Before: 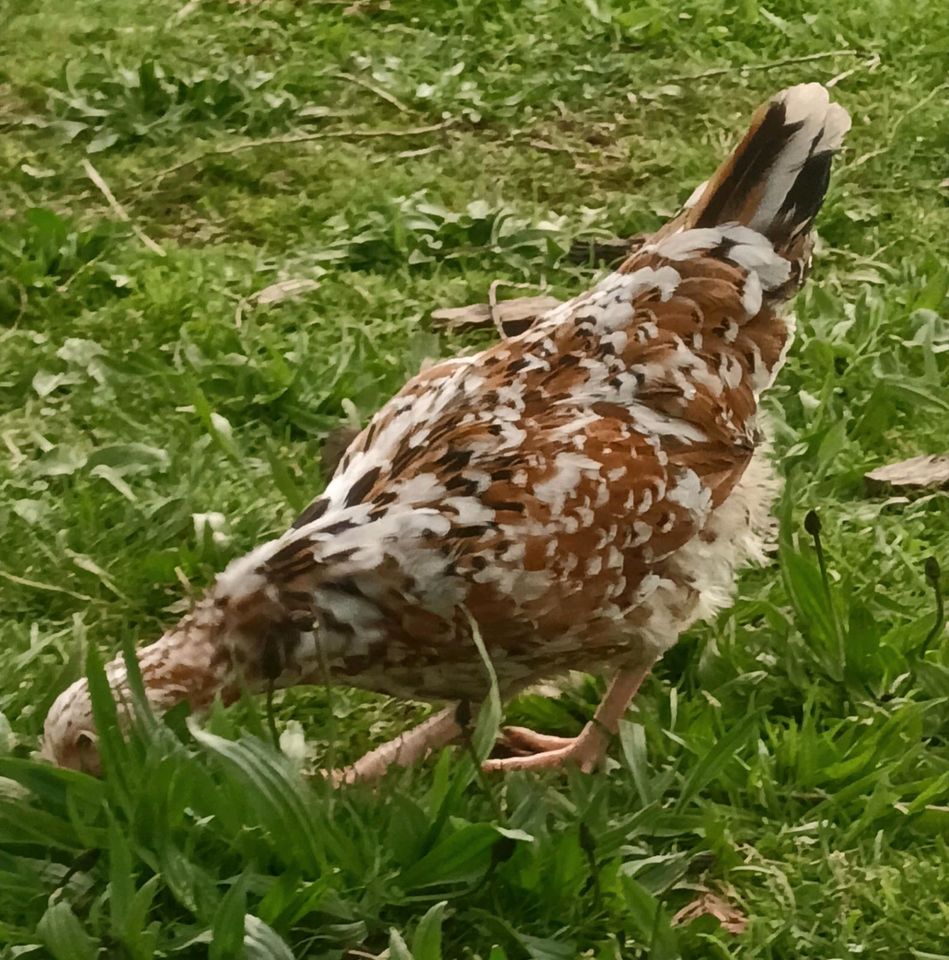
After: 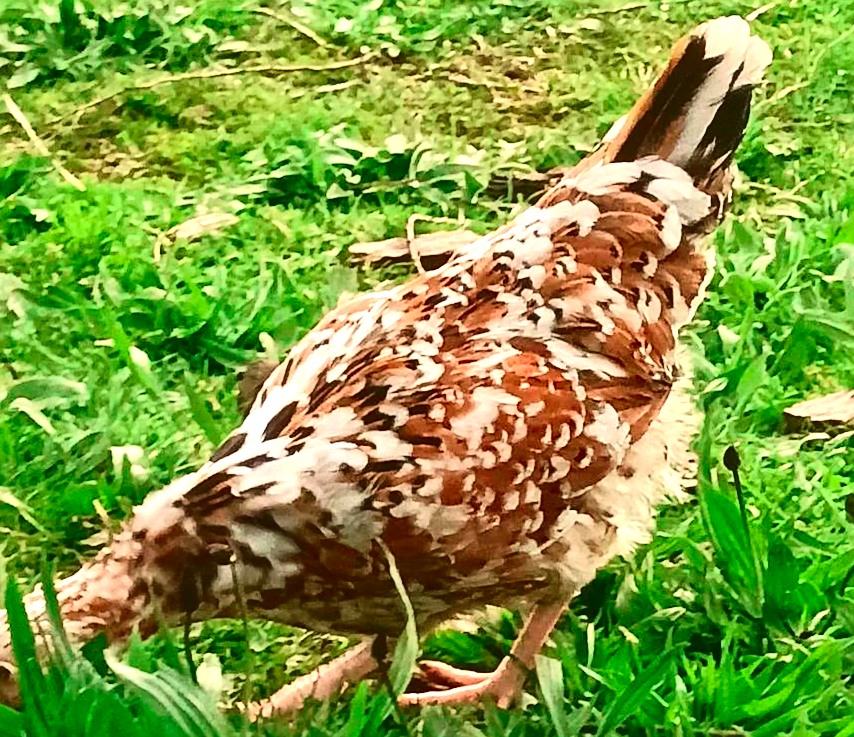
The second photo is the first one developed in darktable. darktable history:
tone curve: curves: ch0 [(0, 0.019) (0.204, 0.162) (0.491, 0.519) (0.748, 0.765) (1, 0.919)]; ch1 [(0, 0) (0.201, 0.113) (0.372, 0.282) (0.443, 0.434) (0.496, 0.504) (0.566, 0.585) (0.761, 0.803) (1, 1)]; ch2 [(0, 0) (0.434, 0.447) (0.483, 0.487) (0.555, 0.563) (0.697, 0.68) (1, 1)], color space Lab, independent channels, preserve colors none
contrast brightness saturation: contrast 0.12, brightness -0.12, saturation 0.2
exposure: black level correction 0, exposure 1.45 EV, compensate exposure bias true, compensate highlight preservation false
rotate and perspective: rotation 0.192°, lens shift (horizontal) -0.015, crop left 0.005, crop right 0.996, crop top 0.006, crop bottom 0.99
crop: left 8.155%, top 6.611%, bottom 15.385%
sharpen: on, module defaults
